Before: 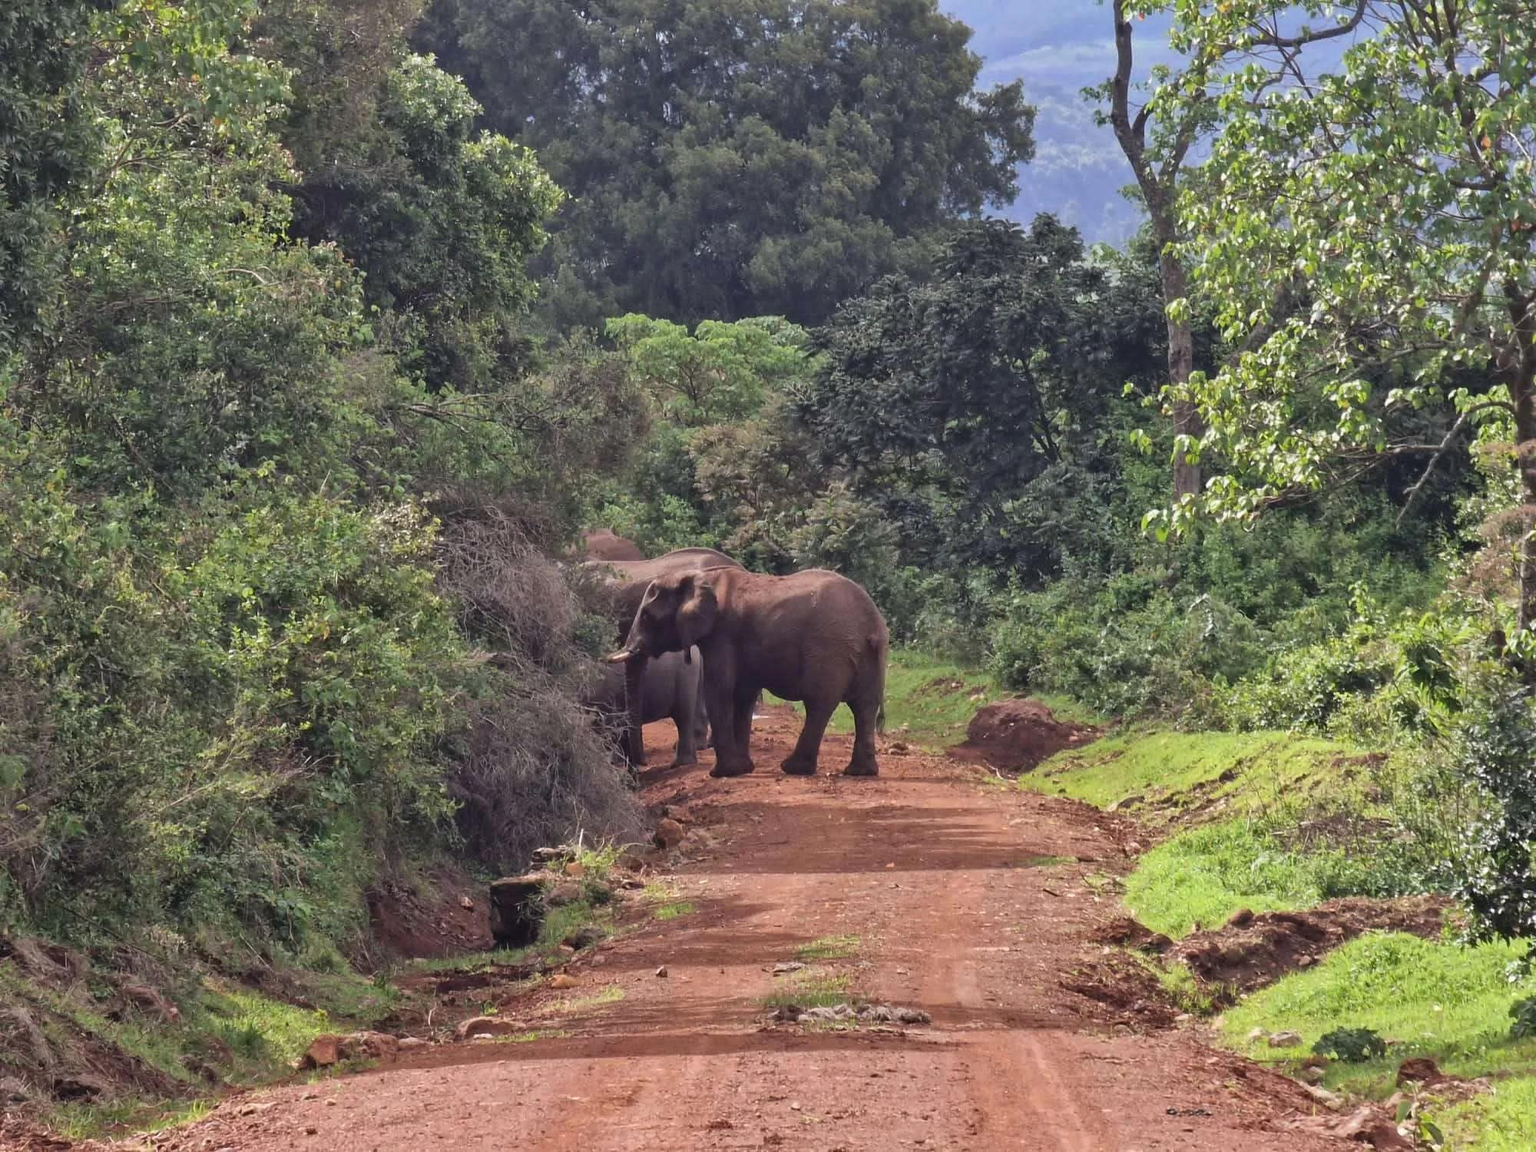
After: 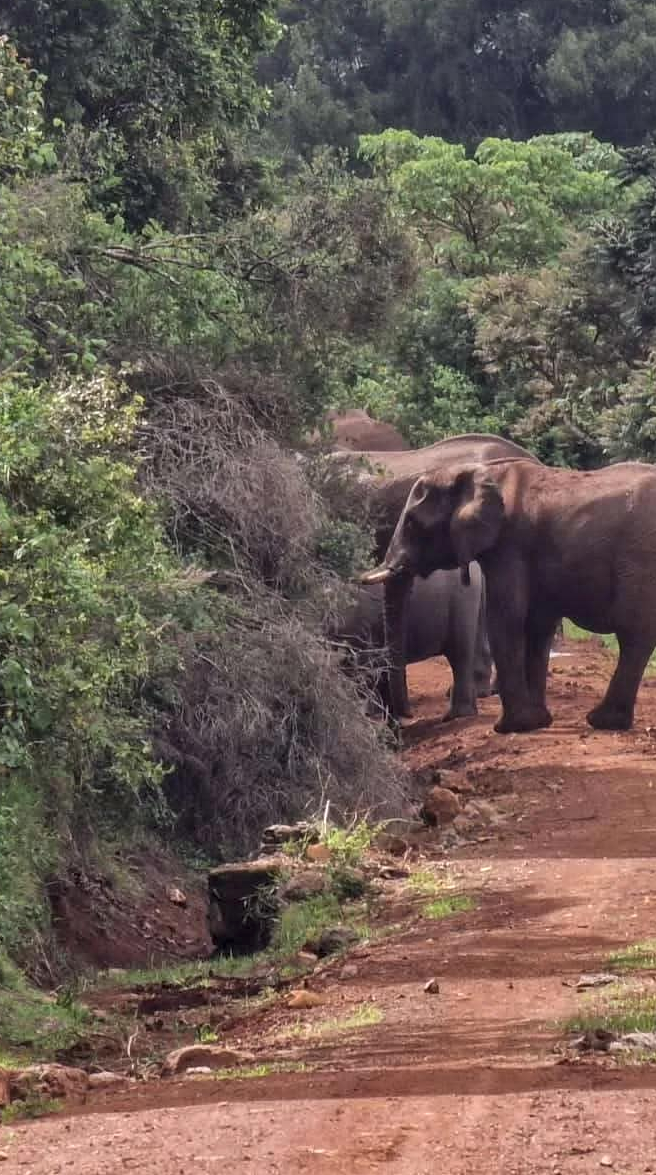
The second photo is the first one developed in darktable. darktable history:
crop and rotate: left 21.522%, top 18.639%, right 45.63%, bottom 2.969%
local contrast: on, module defaults
